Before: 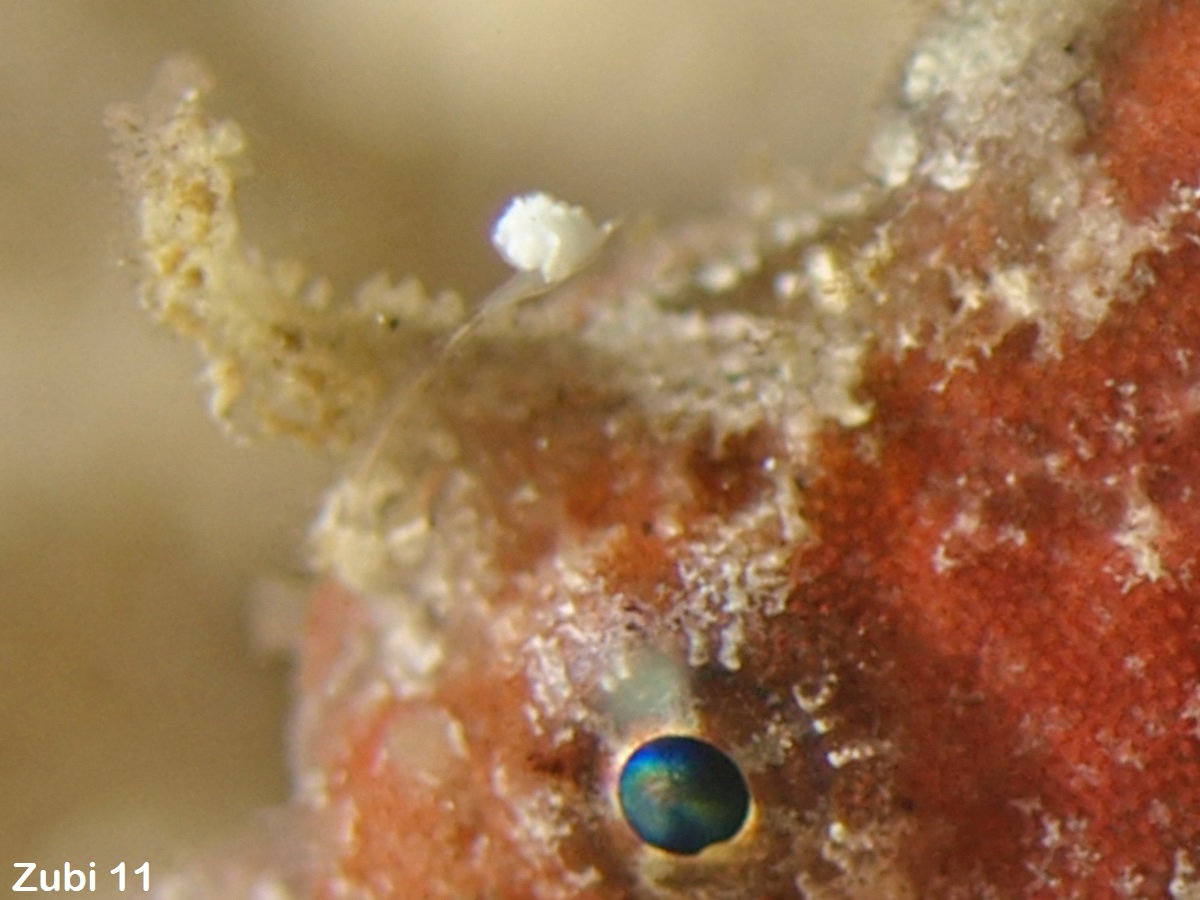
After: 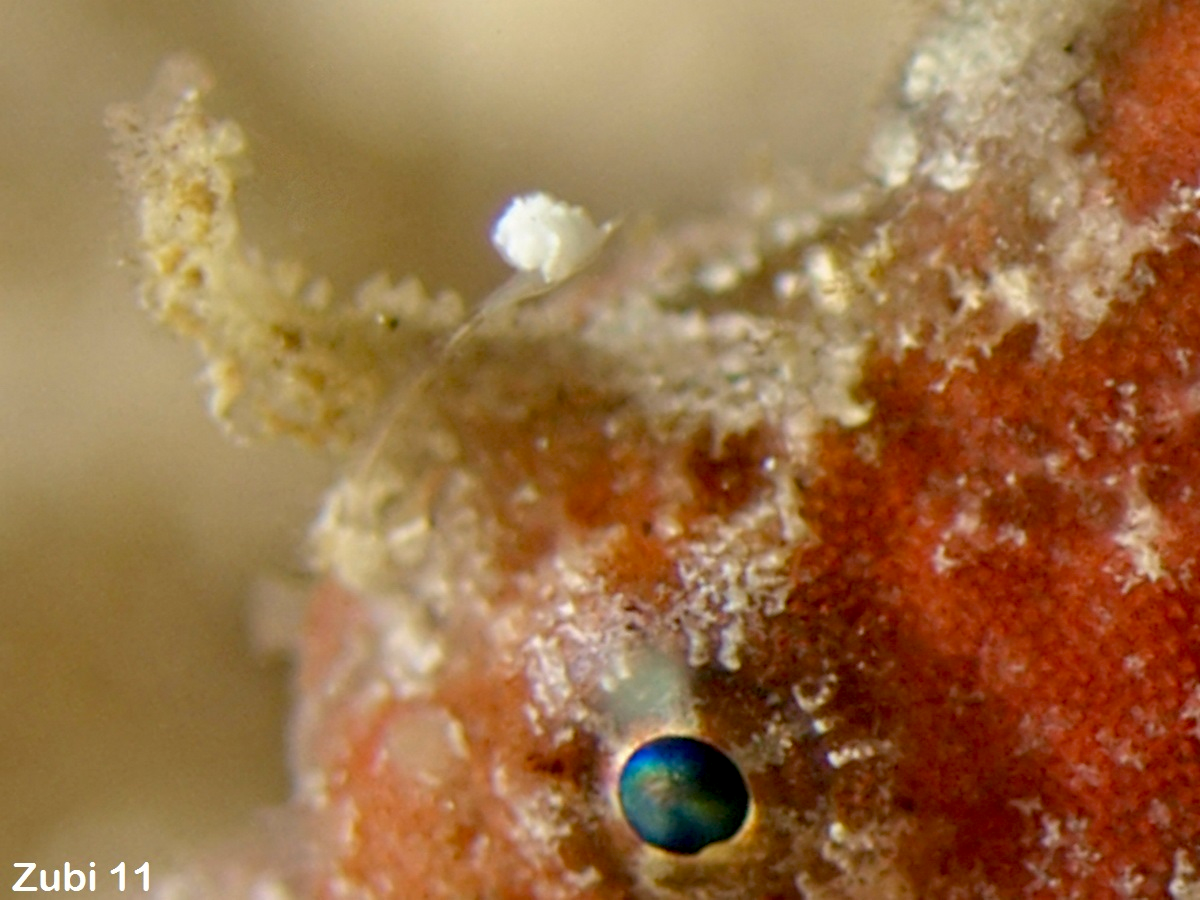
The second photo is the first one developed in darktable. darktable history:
shadows and highlights: radius 92.66, shadows -13.75, white point adjustment 0.241, highlights 32.08, compress 48.45%, soften with gaussian
exposure: black level correction 0.017, exposure -0.006 EV, compensate exposure bias true, compensate highlight preservation false
